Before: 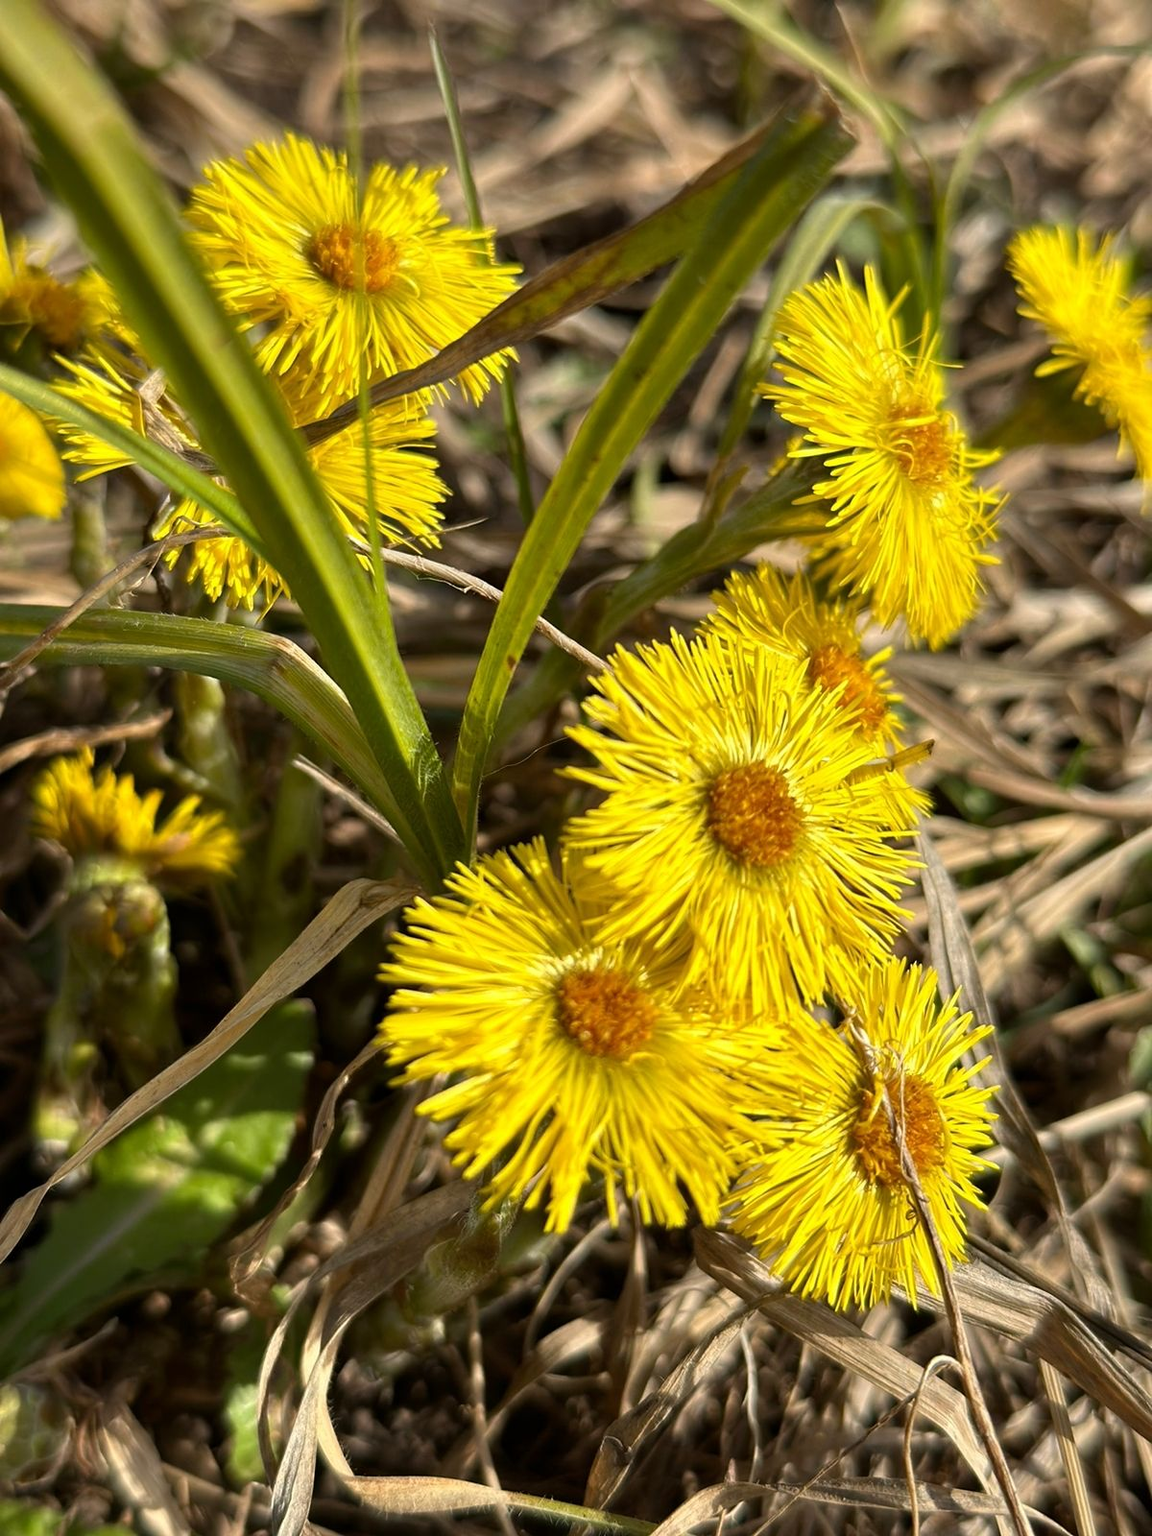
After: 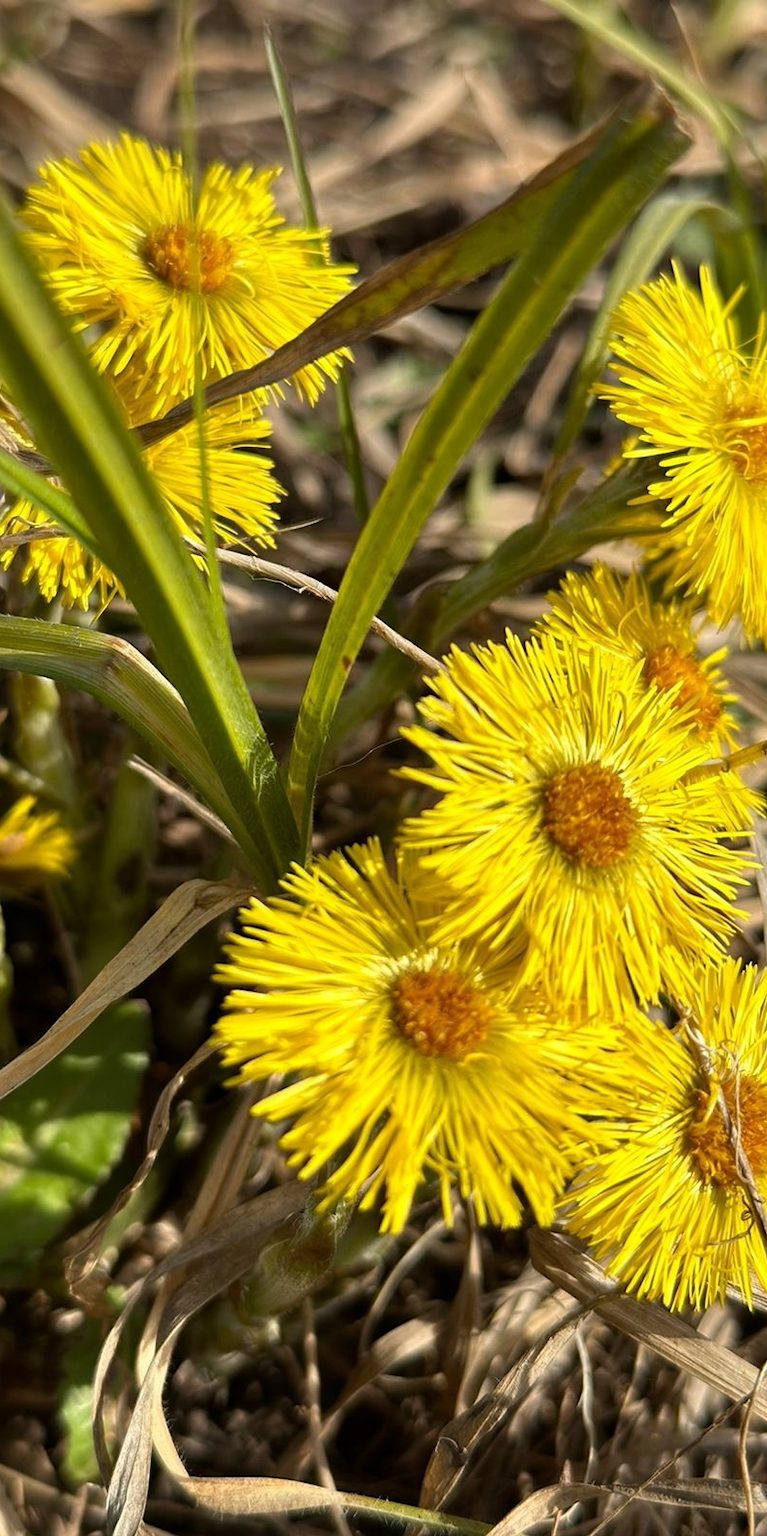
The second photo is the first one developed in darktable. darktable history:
crop and rotate: left 14.387%, right 18.969%
